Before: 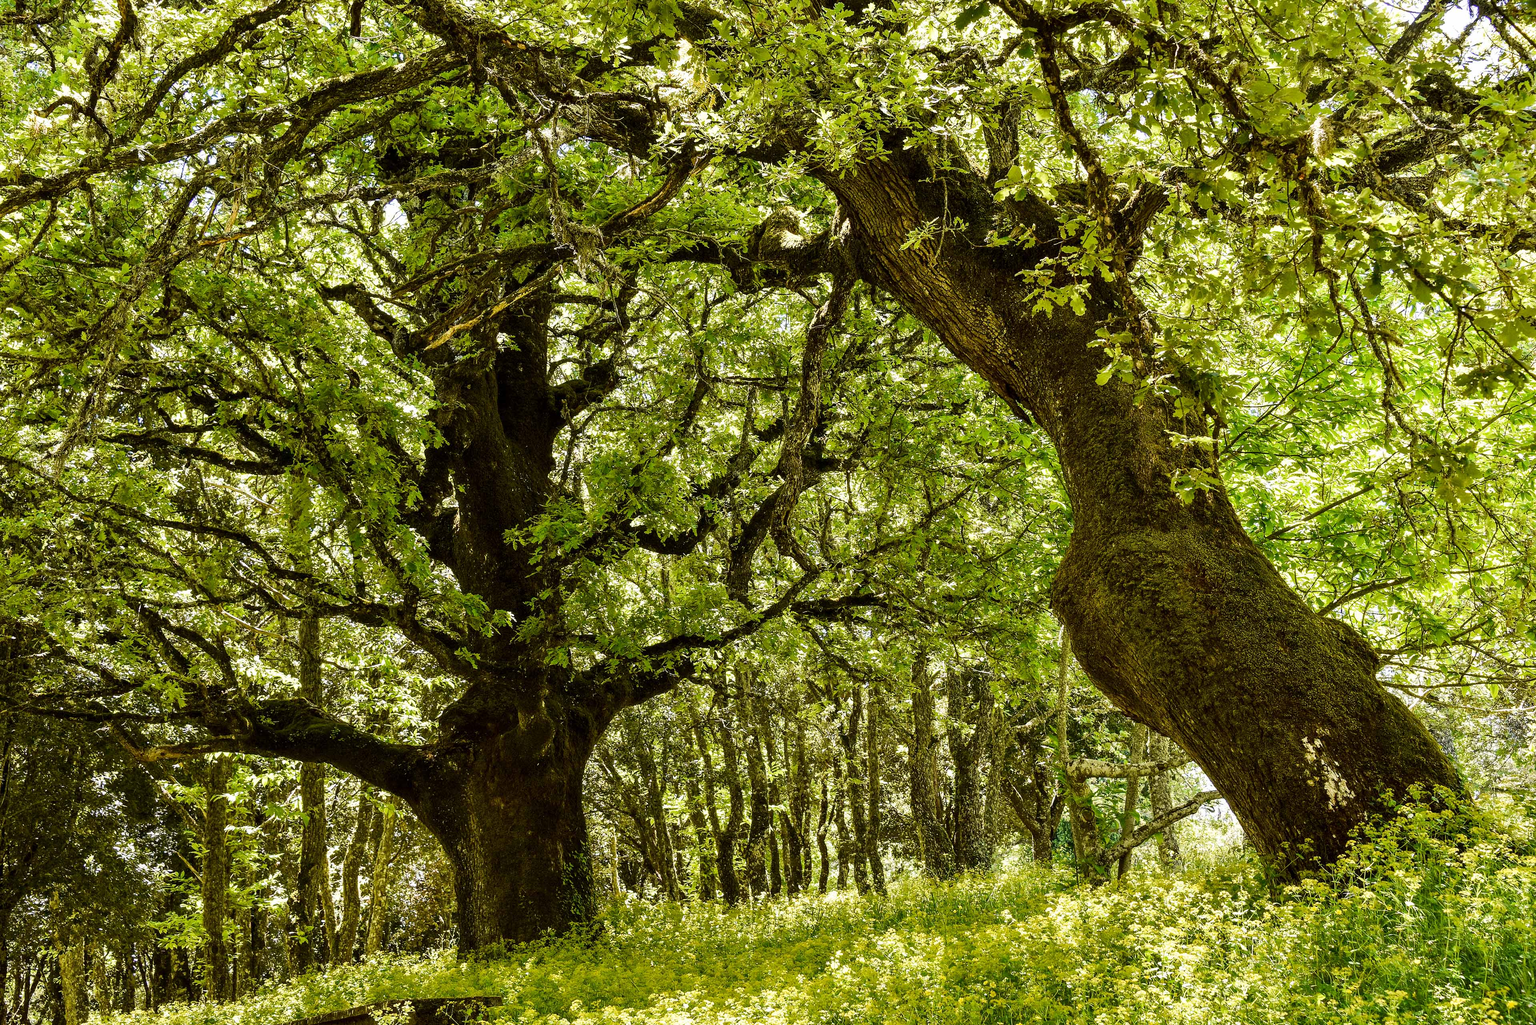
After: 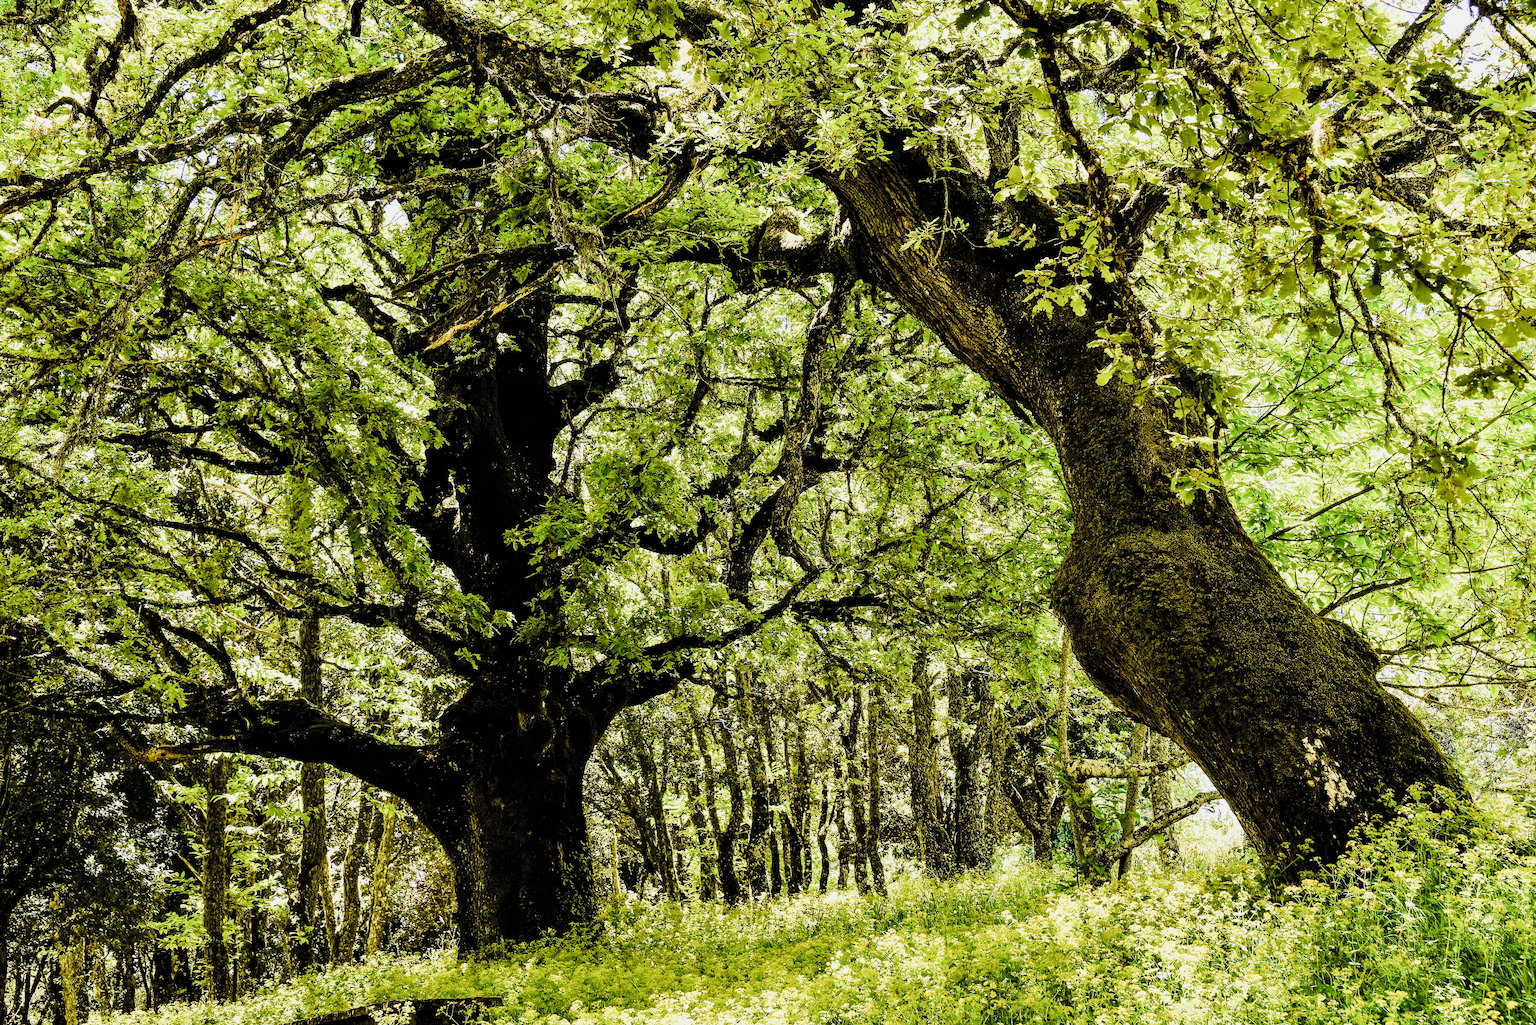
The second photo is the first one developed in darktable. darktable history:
filmic rgb: black relative exposure -5.09 EV, white relative exposure 3.97 EV, hardness 2.9, contrast 1.3, add noise in highlights 0.002, preserve chrominance max RGB, color science v3 (2019), use custom middle-gray values true, contrast in highlights soft
contrast brightness saturation: contrast 0.195, brightness 0.156, saturation 0.216
